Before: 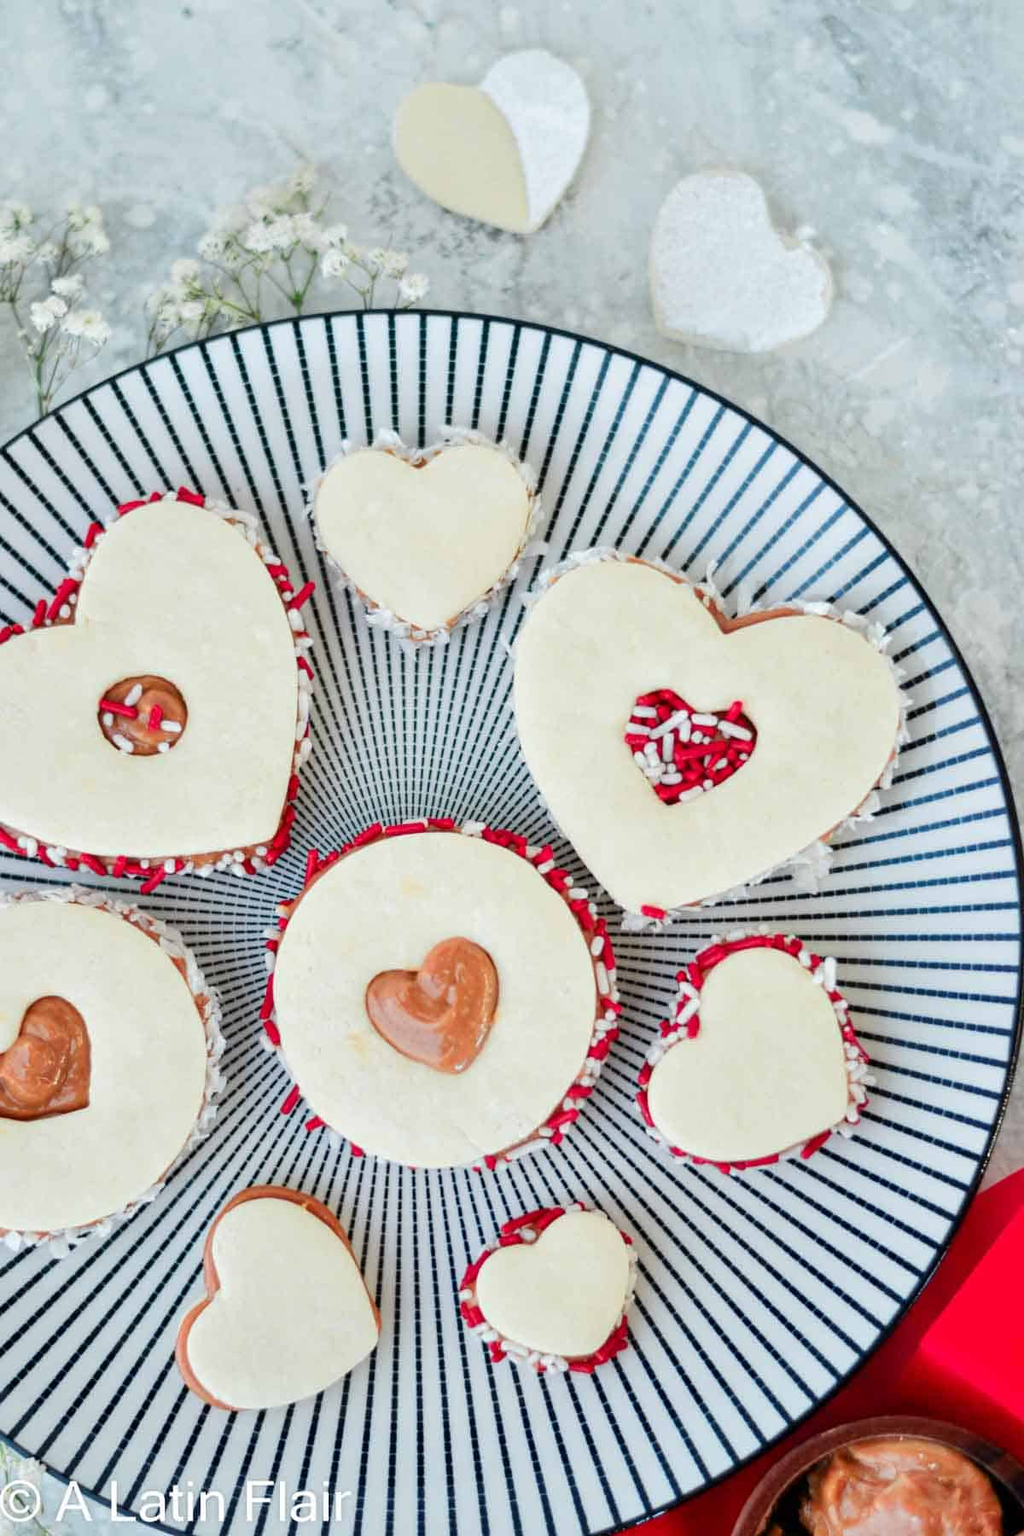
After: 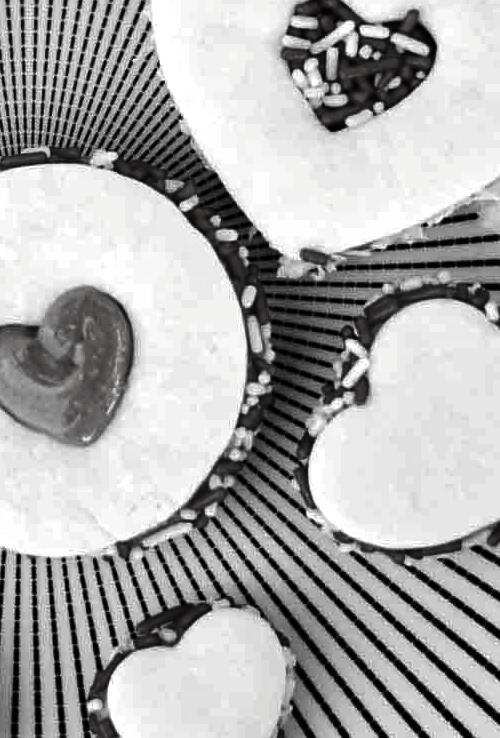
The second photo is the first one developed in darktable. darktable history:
tone equalizer: -8 EV -0.448 EV, -7 EV -0.41 EV, -6 EV -0.35 EV, -5 EV -0.201 EV, -3 EV 0.188 EV, -2 EV 0.343 EV, -1 EV 0.382 EV, +0 EV 0.419 EV, edges refinement/feathering 500, mask exposure compensation -1.57 EV, preserve details no
color zones: curves: ch0 [(0.004, 0.388) (0.125, 0.392) (0.25, 0.404) (0.375, 0.5) (0.5, 0.5) (0.625, 0.5) (0.75, 0.5) (0.875, 0.5)]; ch1 [(0, 0.5) (0.125, 0.5) (0.25, 0.5) (0.375, 0.124) (0.524, 0.124) (0.645, 0.128) (0.789, 0.132) (0.914, 0.096) (0.998, 0.068)]
crop: left 37.657%, top 45.124%, right 20.662%, bottom 13.851%
contrast brightness saturation: contrast -0.037, brightness -0.597, saturation -0.985
